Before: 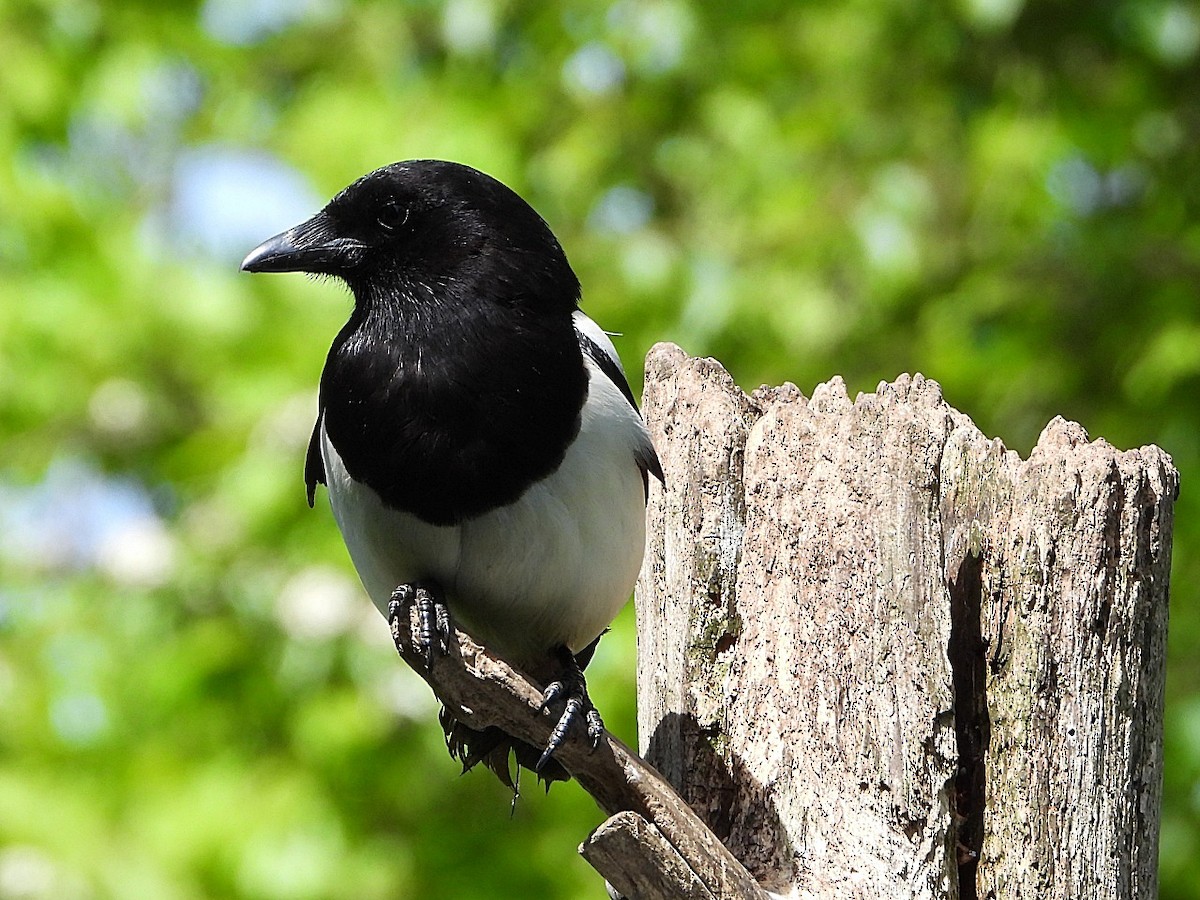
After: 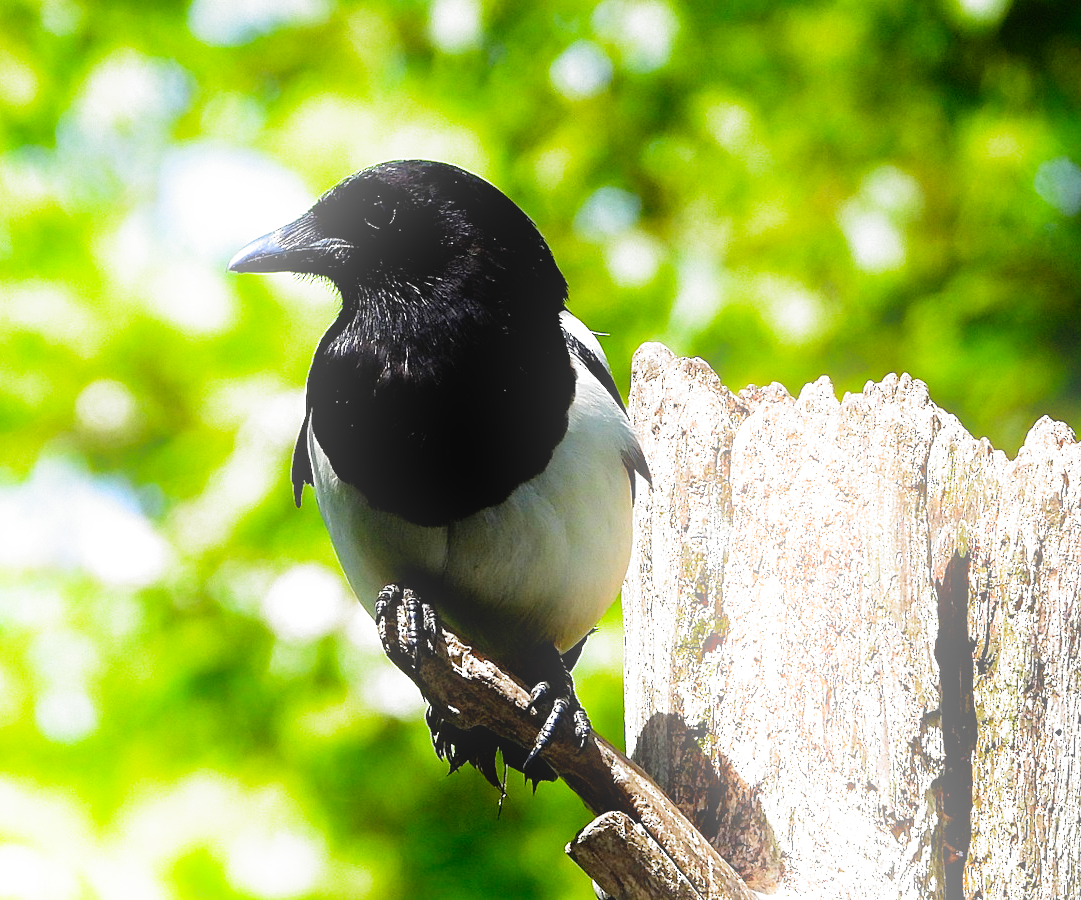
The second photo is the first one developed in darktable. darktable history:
exposure: exposure 0.217 EV, compensate highlight preservation false
crop and rotate: left 1.088%, right 8.807%
filmic rgb: black relative exposure -8.2 EV, white relative exposure 2.2 EV, threshold 3 EV, hardness 7.11, latitude 75%, contrast 1.325, highlights saturation mix -2%, shadows ↔ highlights balance 30%, preserve chrominance no, color science v5 (2021), contrast in shadows safe, contrast in highlights safe, enable highlight reconstruction true
bloom: size 16%, threshold 98%, strength 20%
color balance rgb: perceptual saturation grading › global saturation 20%, global vibrance 20%
